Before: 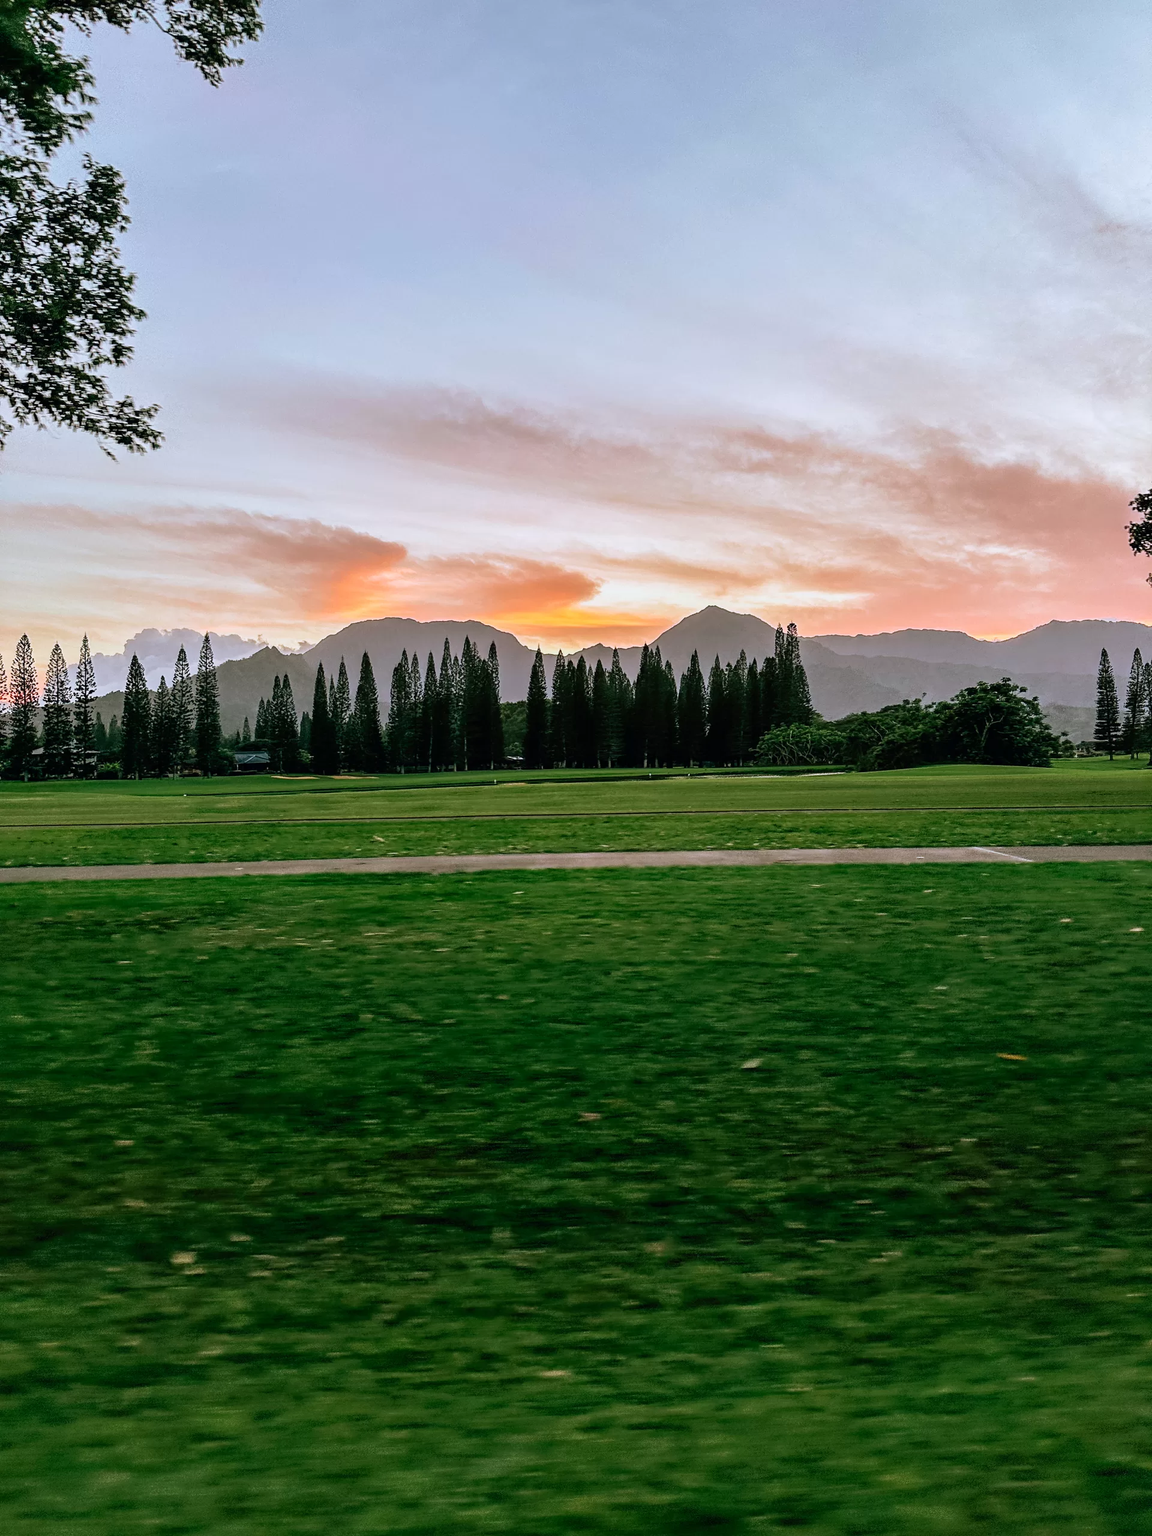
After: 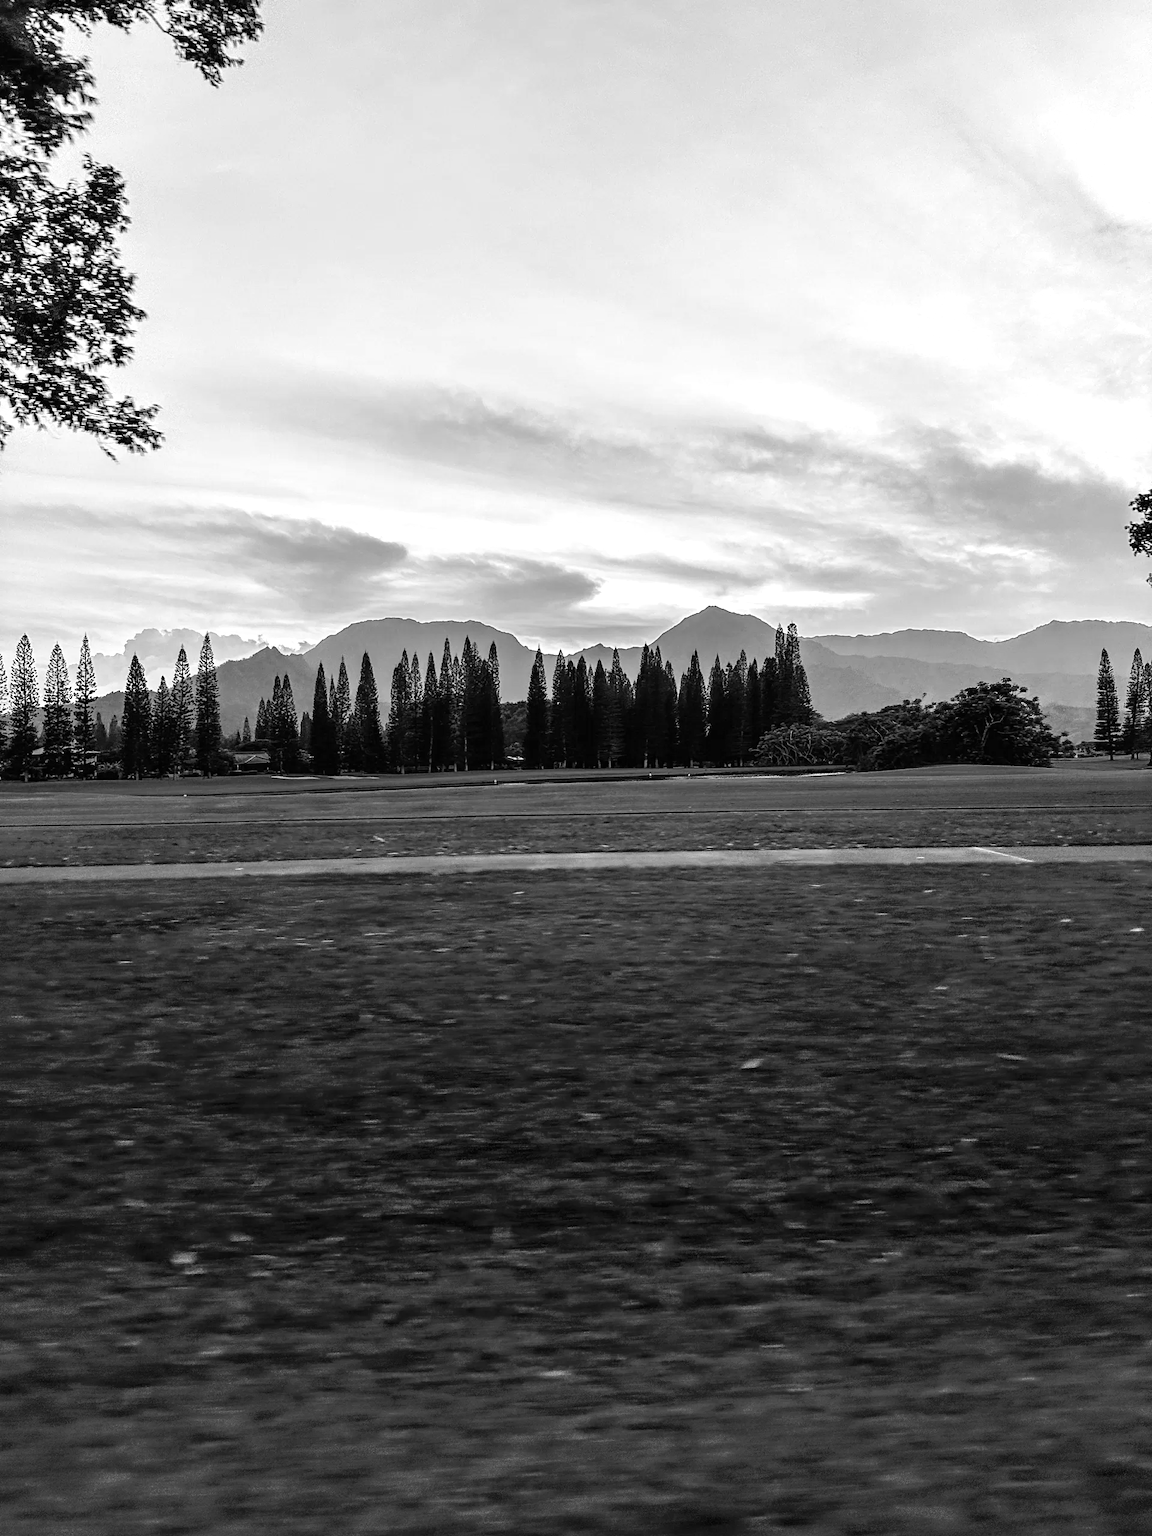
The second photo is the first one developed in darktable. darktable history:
exposure: exposure 0.6 EV, compensate highlight preservation false
color calibration: output gray [0.246, 0.254, 0.501, 0], gray › normalize channels true, illuminant same as pipeline (D50), adaptation XYZ, x 0.346, y 0.359, gamut compression 0
